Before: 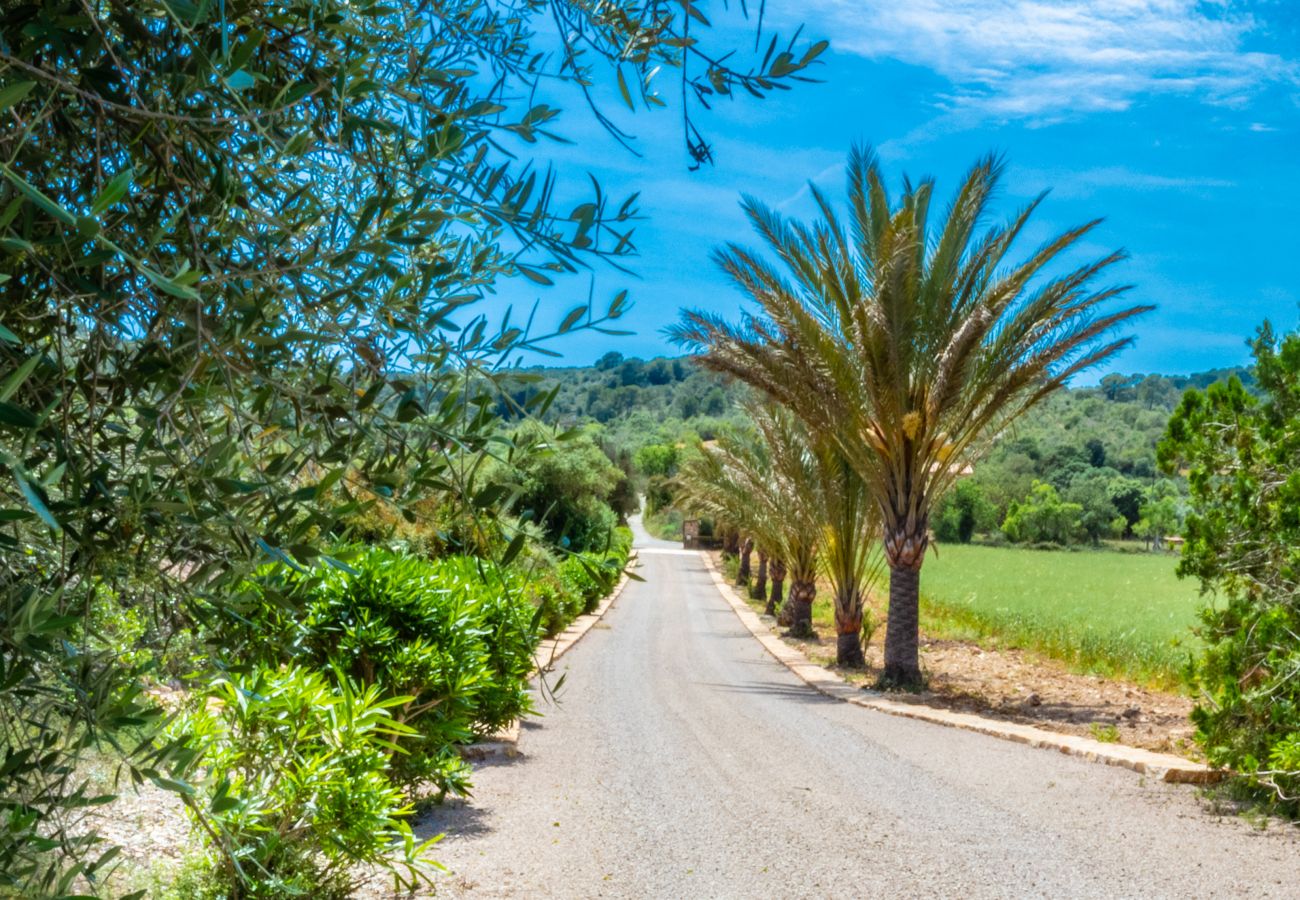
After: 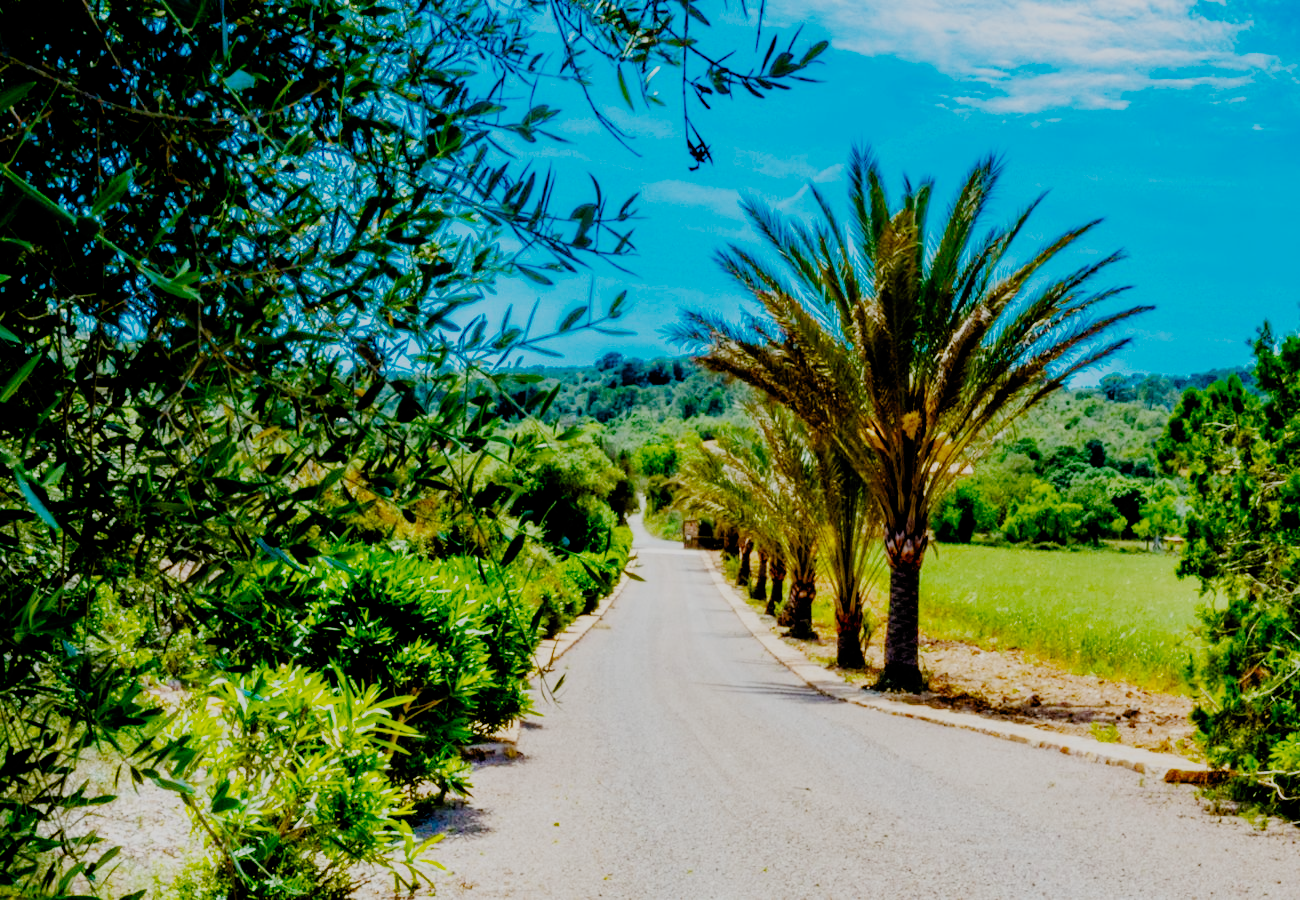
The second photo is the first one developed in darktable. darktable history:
shadows and highlights: radius 330.47, shadows 54.53, highlights -99.65, compress 94.4%, soften with gaussian
filmic rgb: black relative exposure -3.16 EV, white relative exposure 7.02 EV, hardness 1.47, contrast 1.341, preserve chrominance no, color science v5 (2021)
color balance rgb: global offset › luminance -0.476%, perceptual saturation grading › global saturation 34.861%, perceptual saturation grading › highlights -29.977%, perceptual saturation grading › shadows 34.682%, global vibrance 20%
